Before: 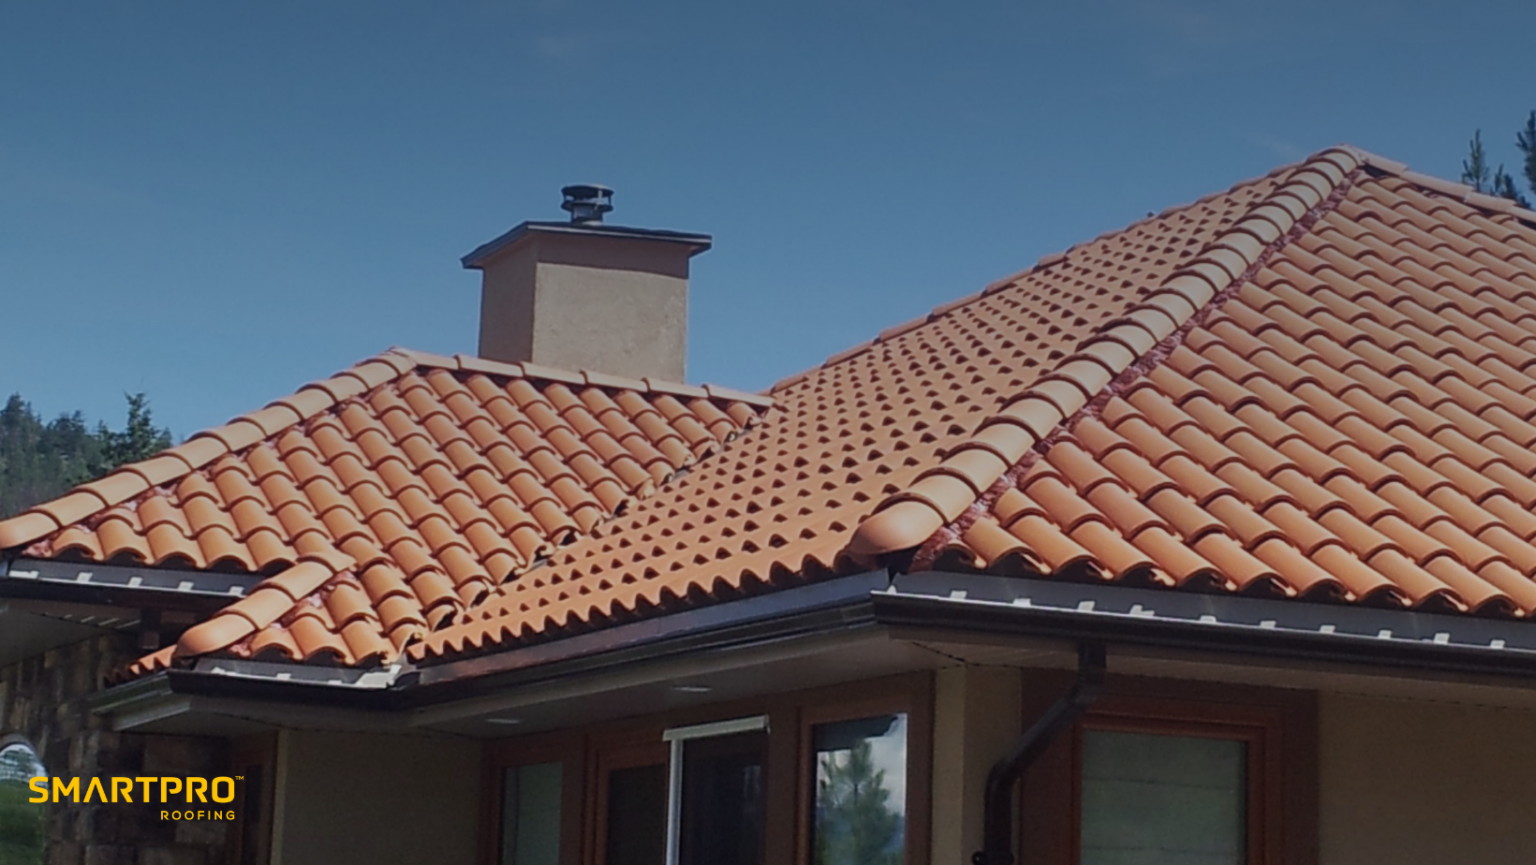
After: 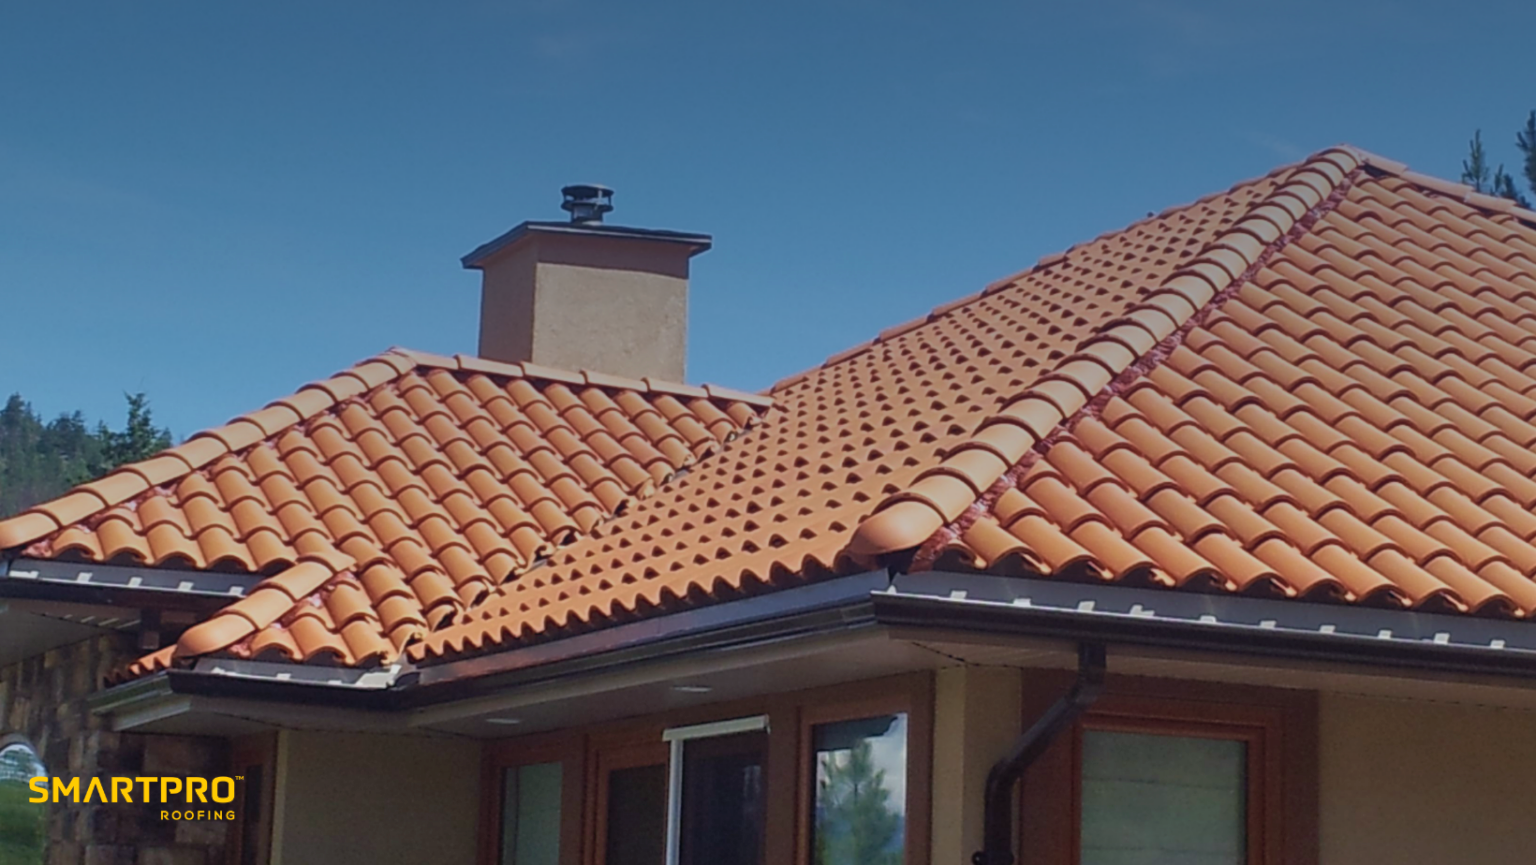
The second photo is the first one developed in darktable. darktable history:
exposure: exposure 0.125 EV, compensate highlight preservation false
velvia: on, module defaults
shadows and highlights: shadows 42.86, highlights 7.12
